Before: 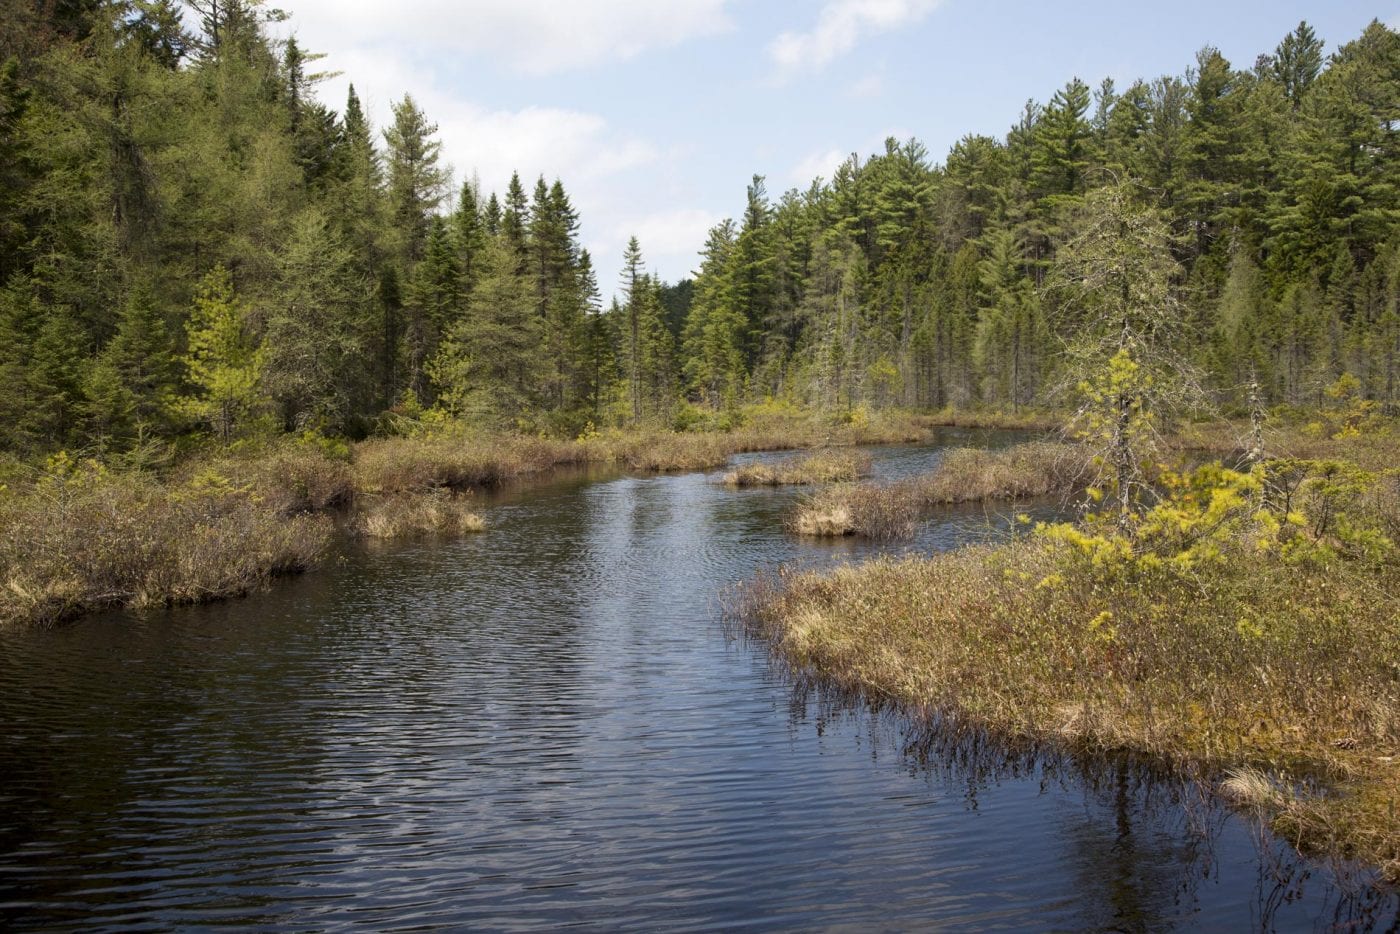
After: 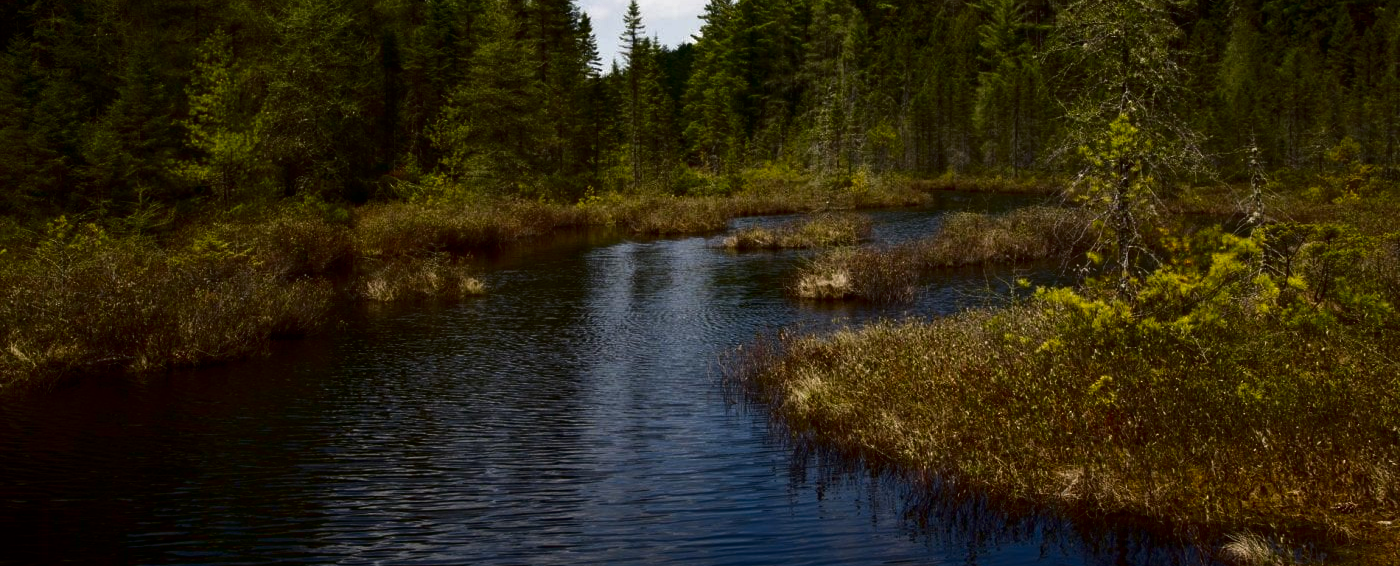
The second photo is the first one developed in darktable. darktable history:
crop and rotate: top 25.357%, bottom 13.942%
contrast brightness saturation: contrast 0.09, brightness -0.59, saturation 0.17
